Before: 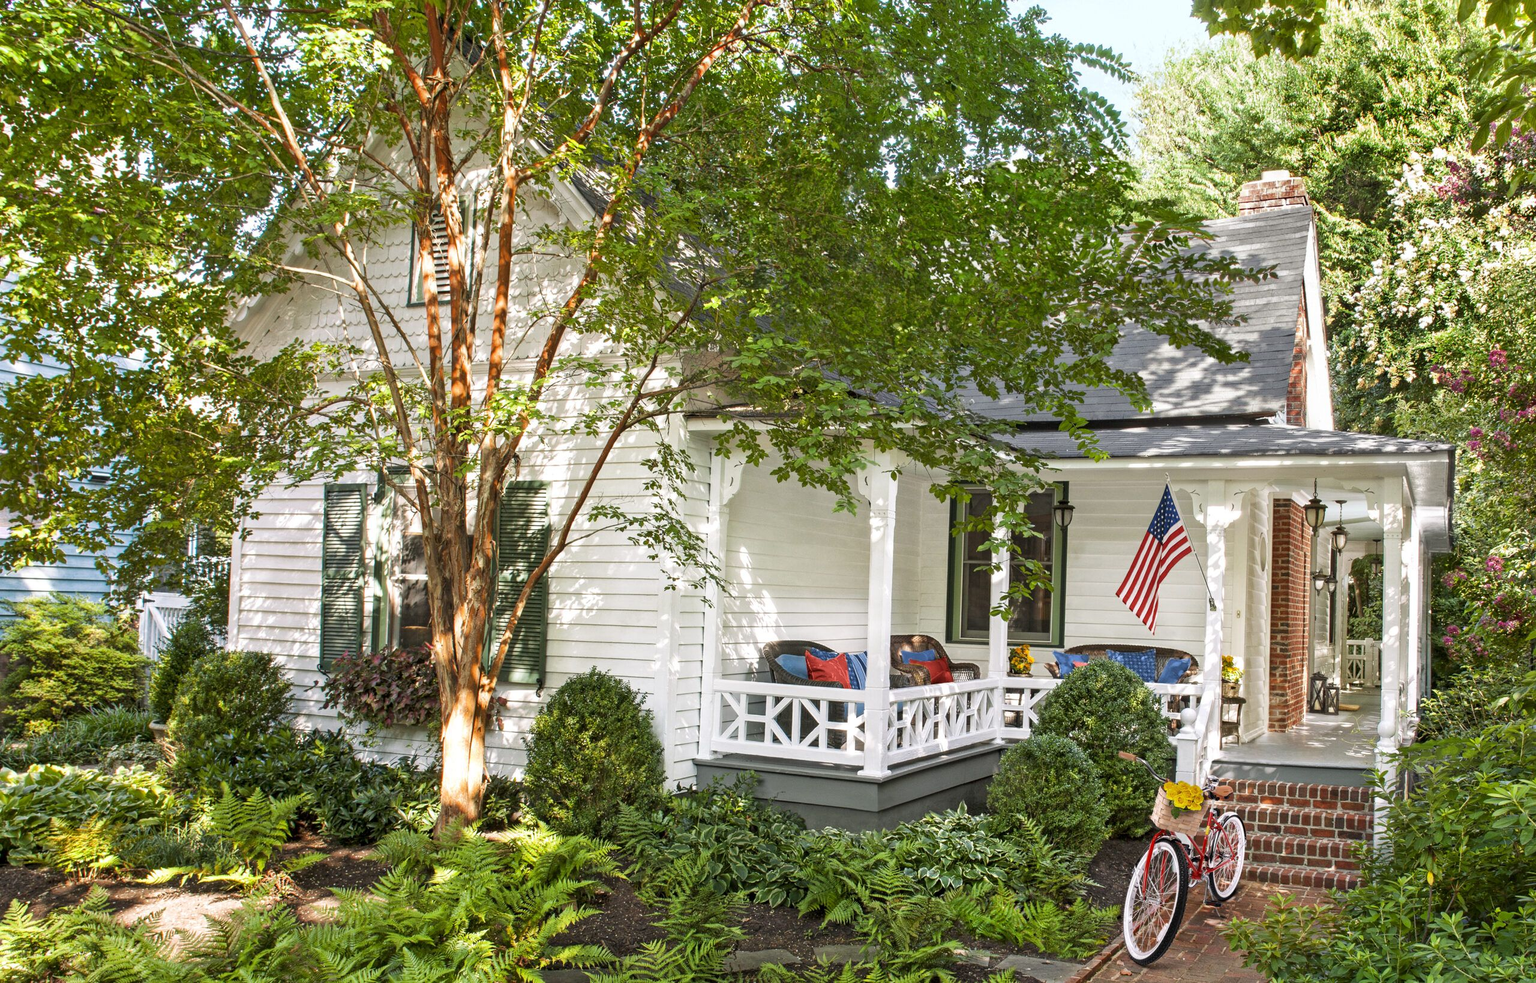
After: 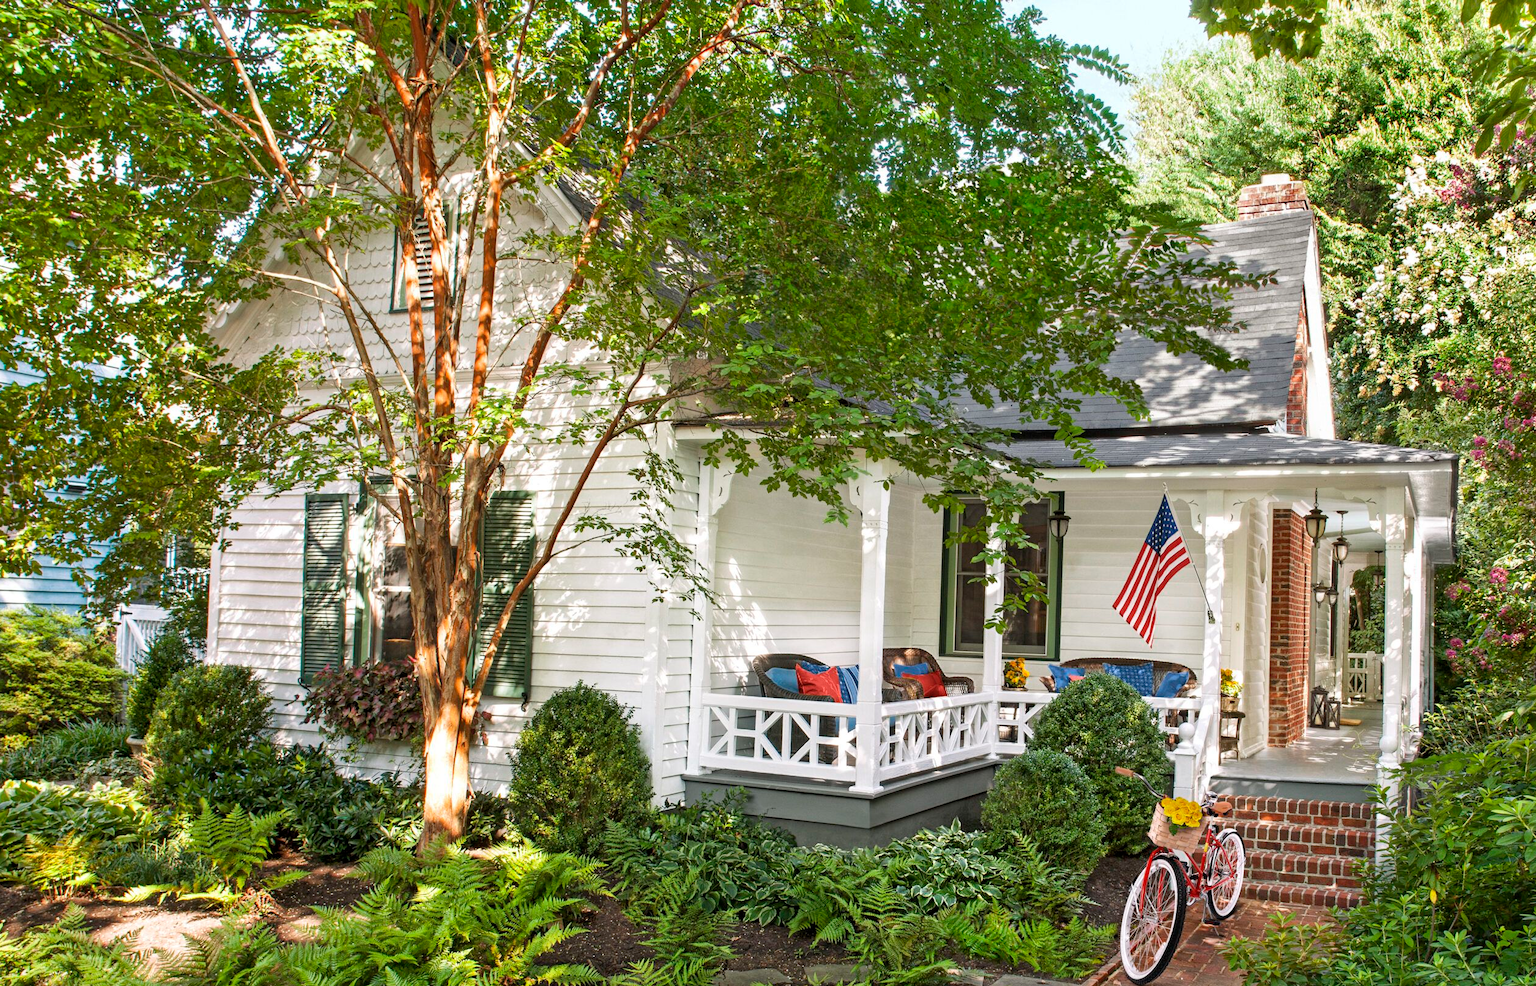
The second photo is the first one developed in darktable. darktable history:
crop: left 1.658%, right 0.273%, bottom 1.647%
